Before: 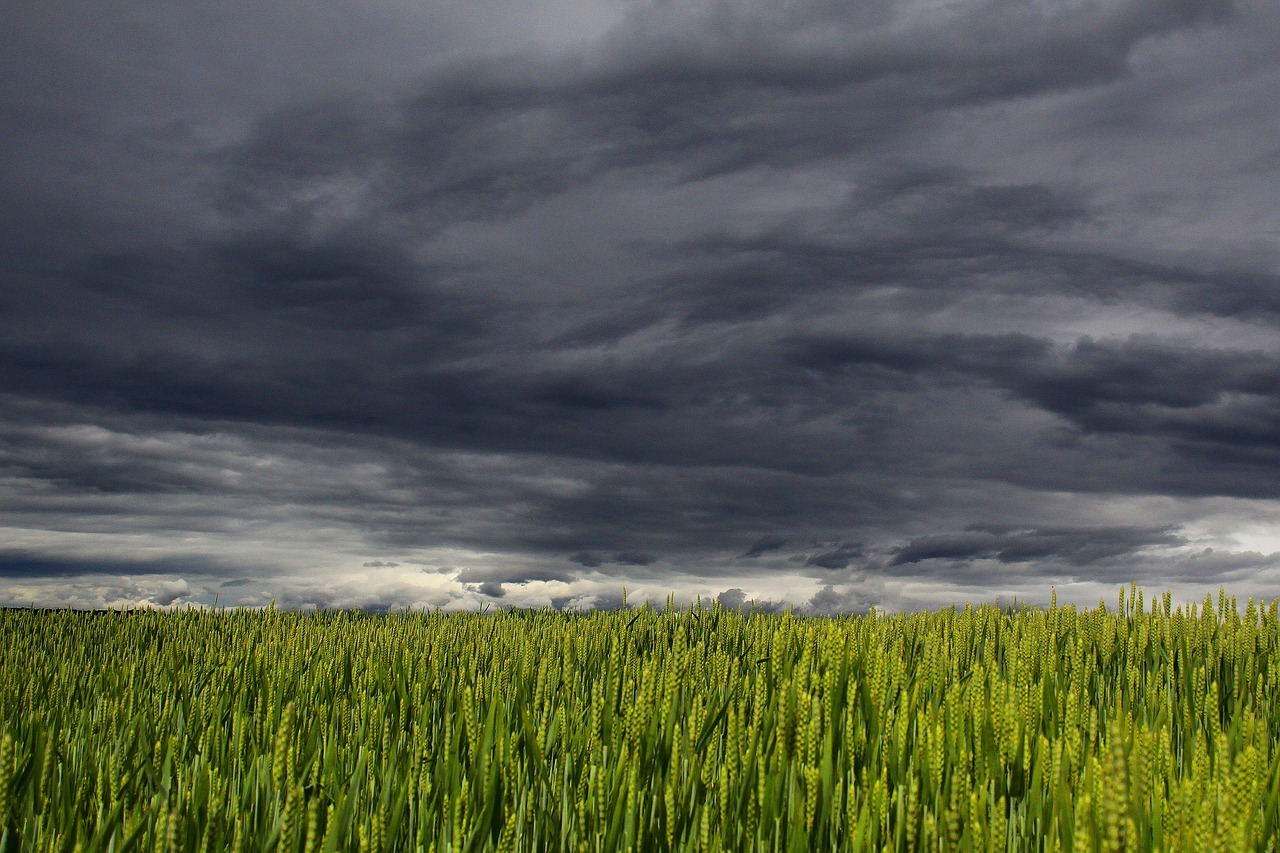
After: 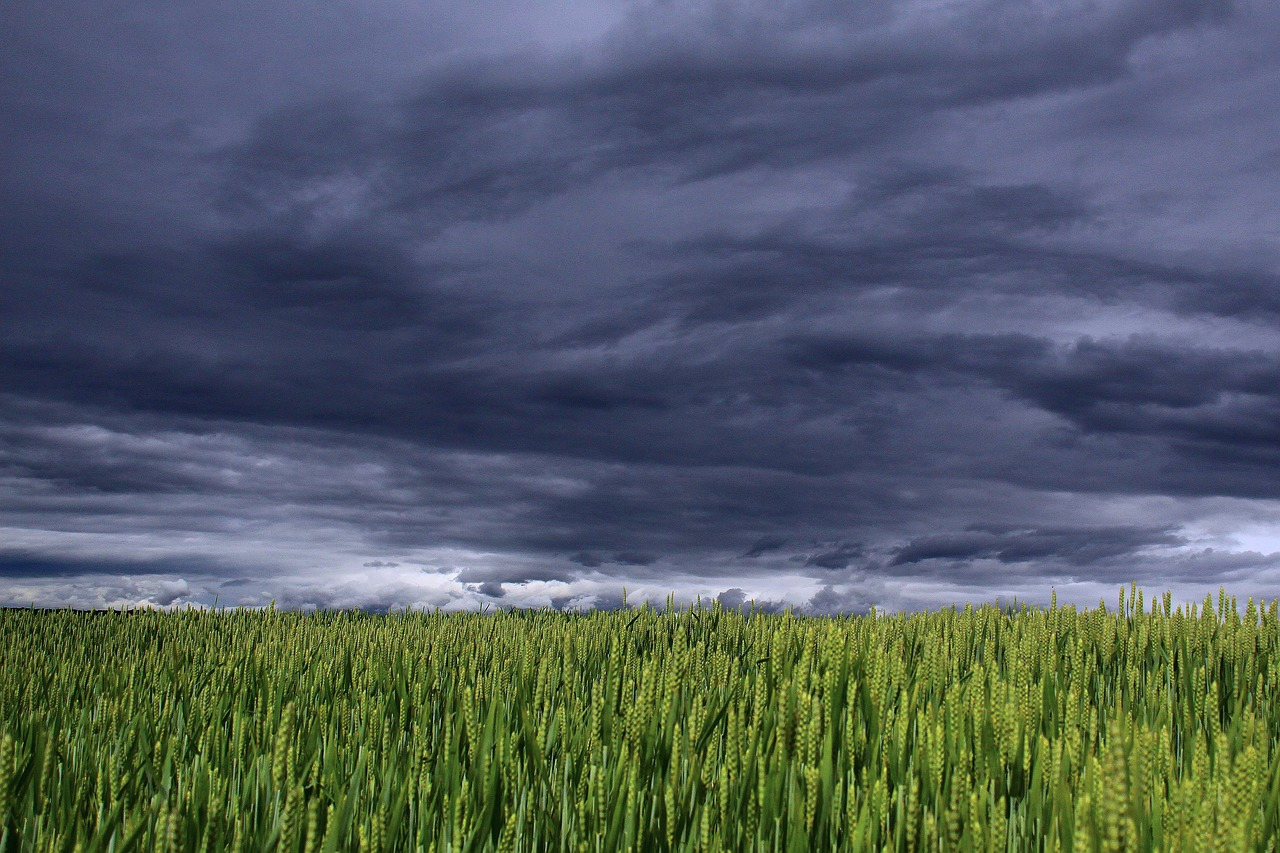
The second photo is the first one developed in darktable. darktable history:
color calibration: illuminant as shot in camera, x 0.379, y 0.396, temperature 4147.2 K
